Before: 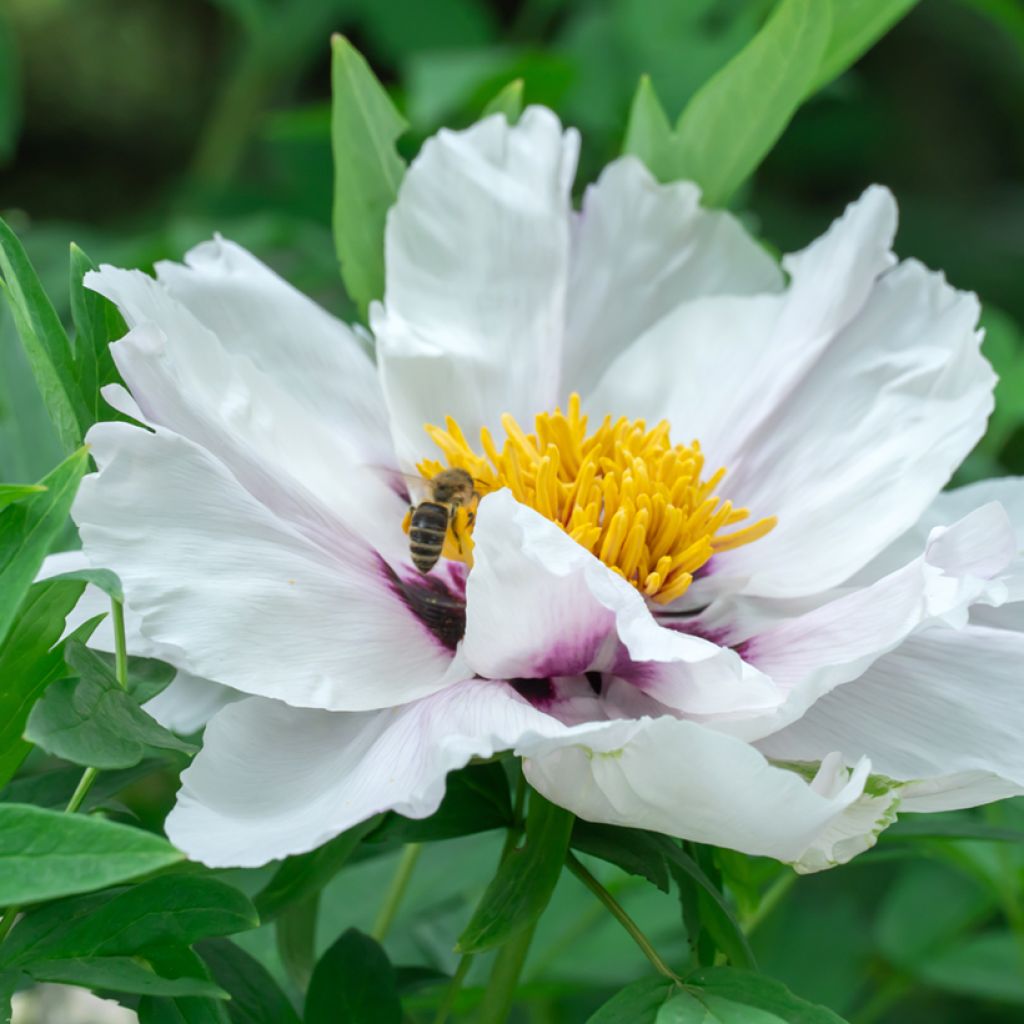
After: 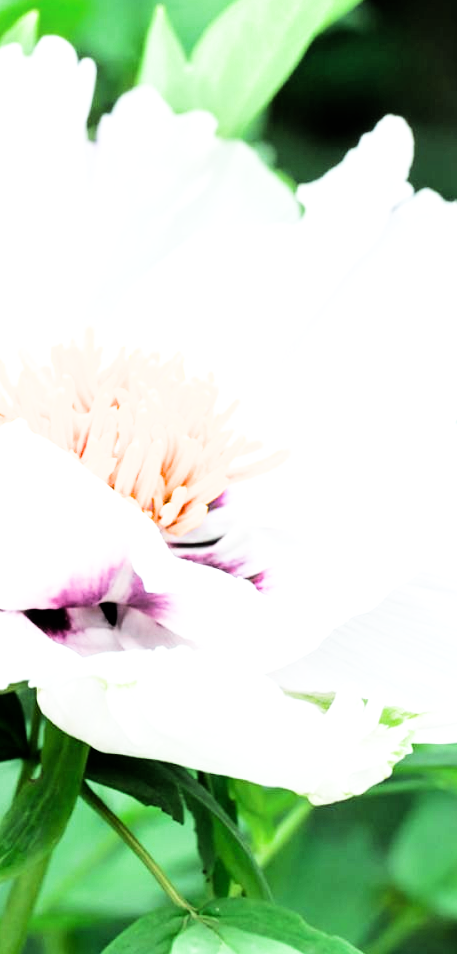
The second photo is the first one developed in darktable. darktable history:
tone equalizer: -8 EV -0.78 EV, -7 EV -0.668 EV, -6 EV -0.591 EV, -5 EV -0.418 EV, -3 EV 0.367 EV, -2 EV 0.6 EV, -1 EV 0.7 EV, +0 EV 0.732 EV, edges refinement/feathering 500, mask exposure compensation -1.57 EV, preserve details no
crop: left 47.379%, top 6.797%, right 7.955%
exposure: black level correction 0, exposure 1.374 EV, compensate highlight preservation false
filmic rgb: black relative exposure -5.11 EV, white relative exposure 3.52 EV, hardness 3.17, contrast 1.388, highlights saturation mix -49.91%
